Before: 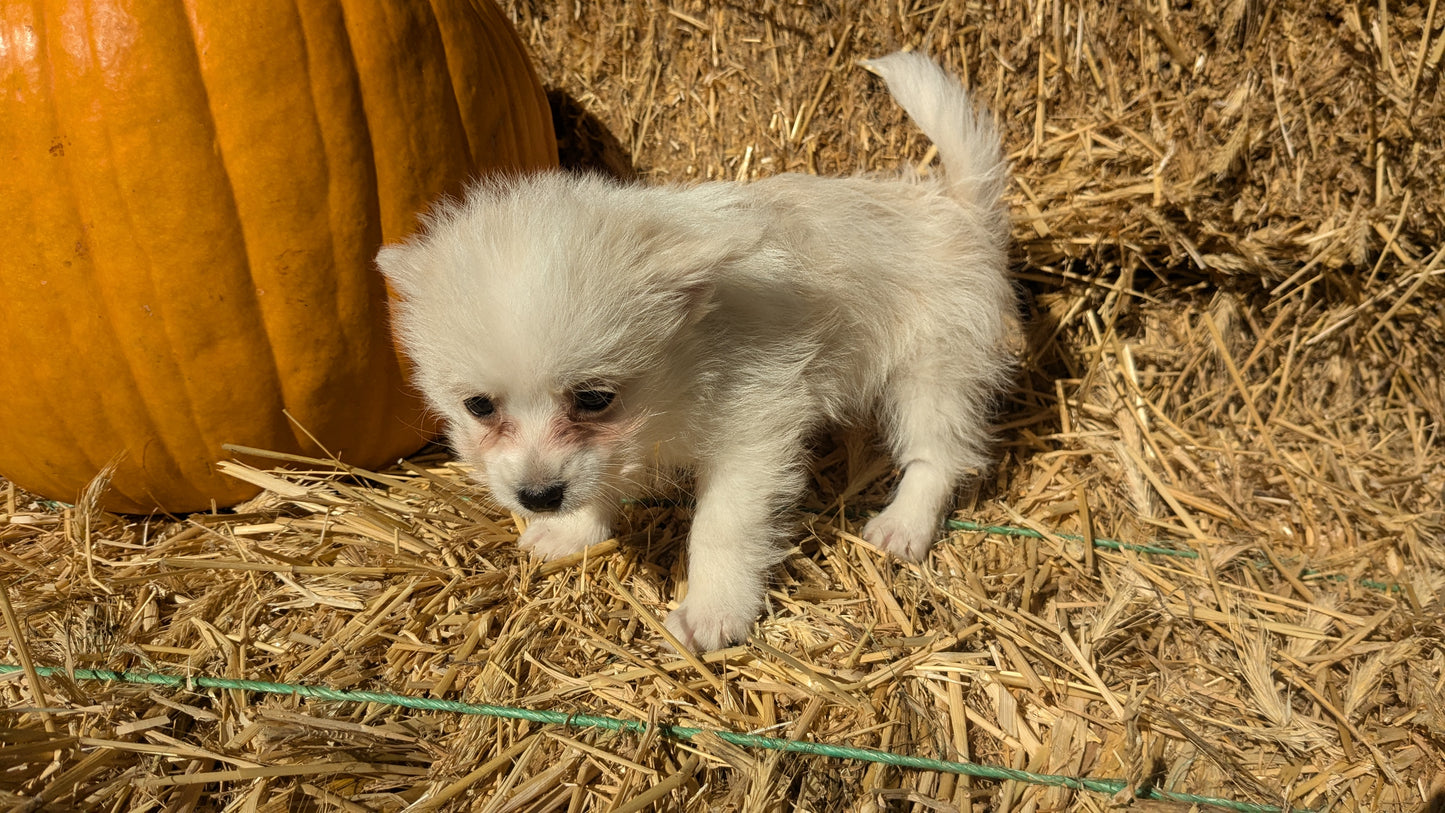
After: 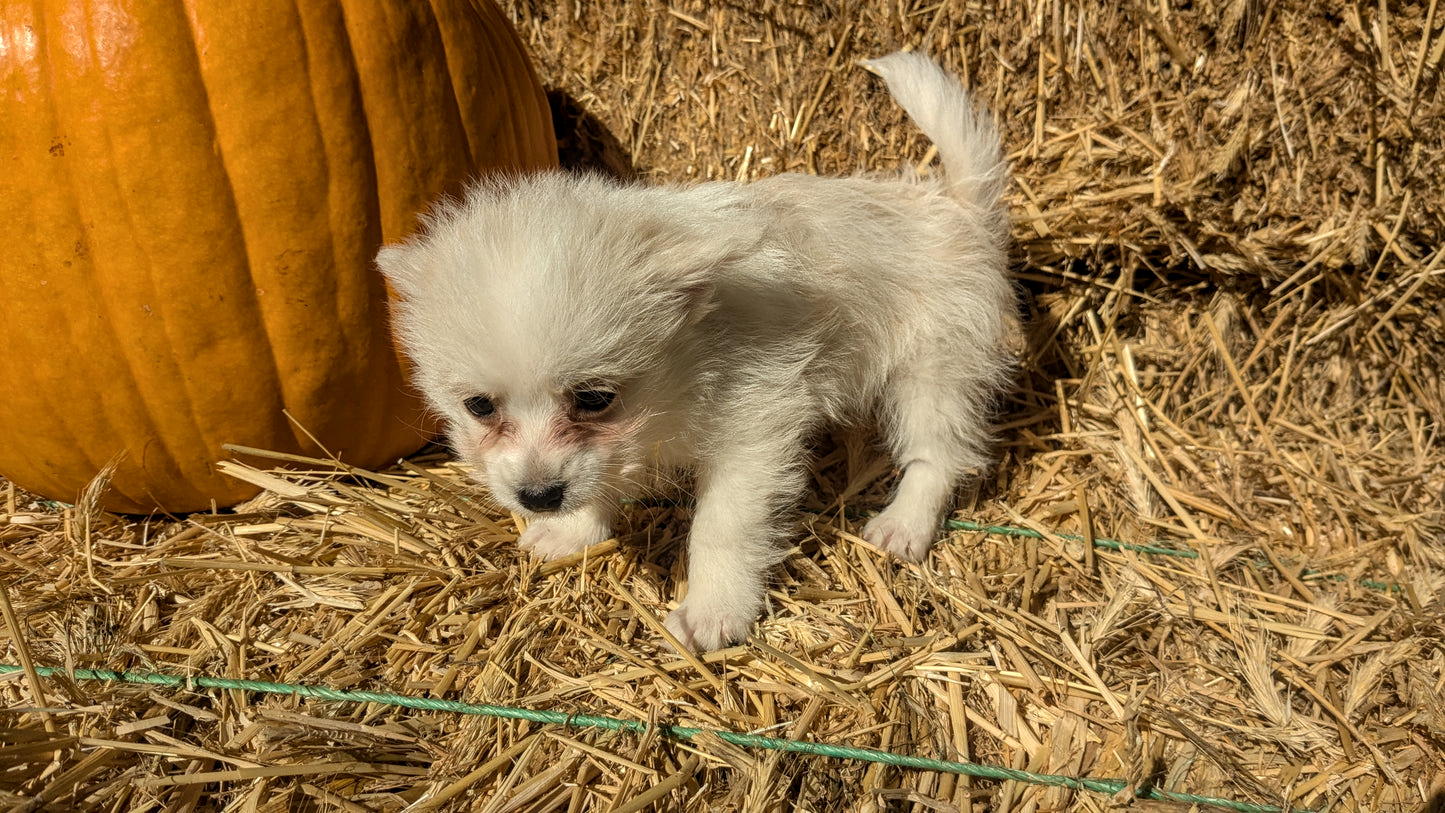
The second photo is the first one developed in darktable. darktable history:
local contrast: on, module defaults
tone equalizer: edges refinement/feathering 500, mask exposure compensation -1.57 EV, preserve details no
